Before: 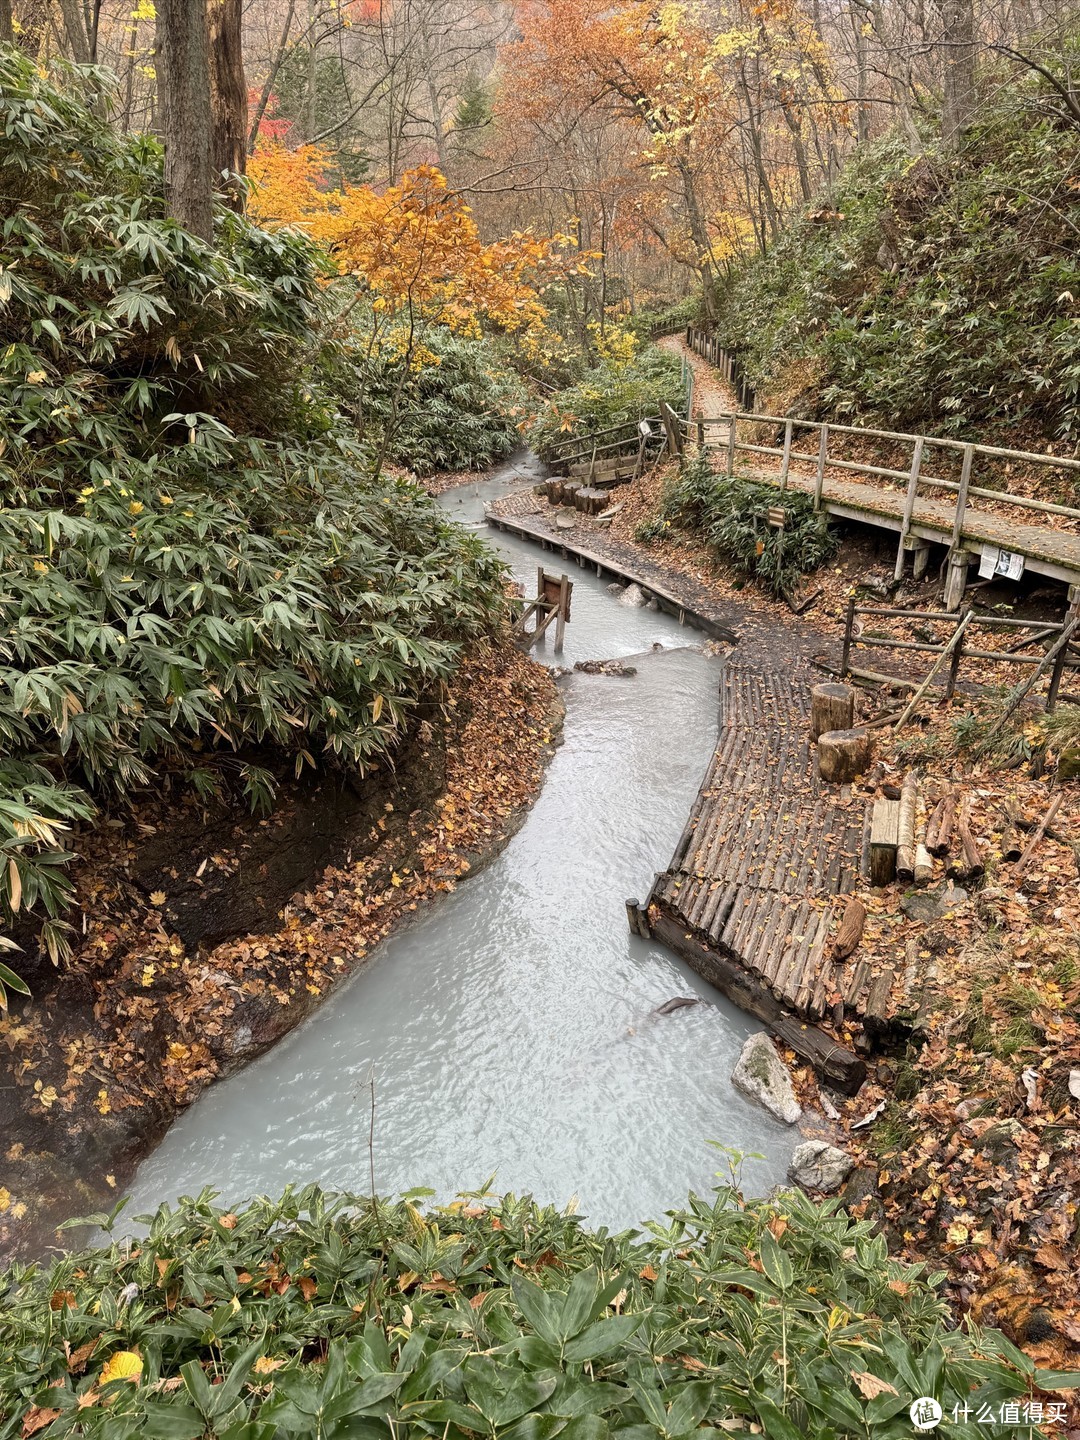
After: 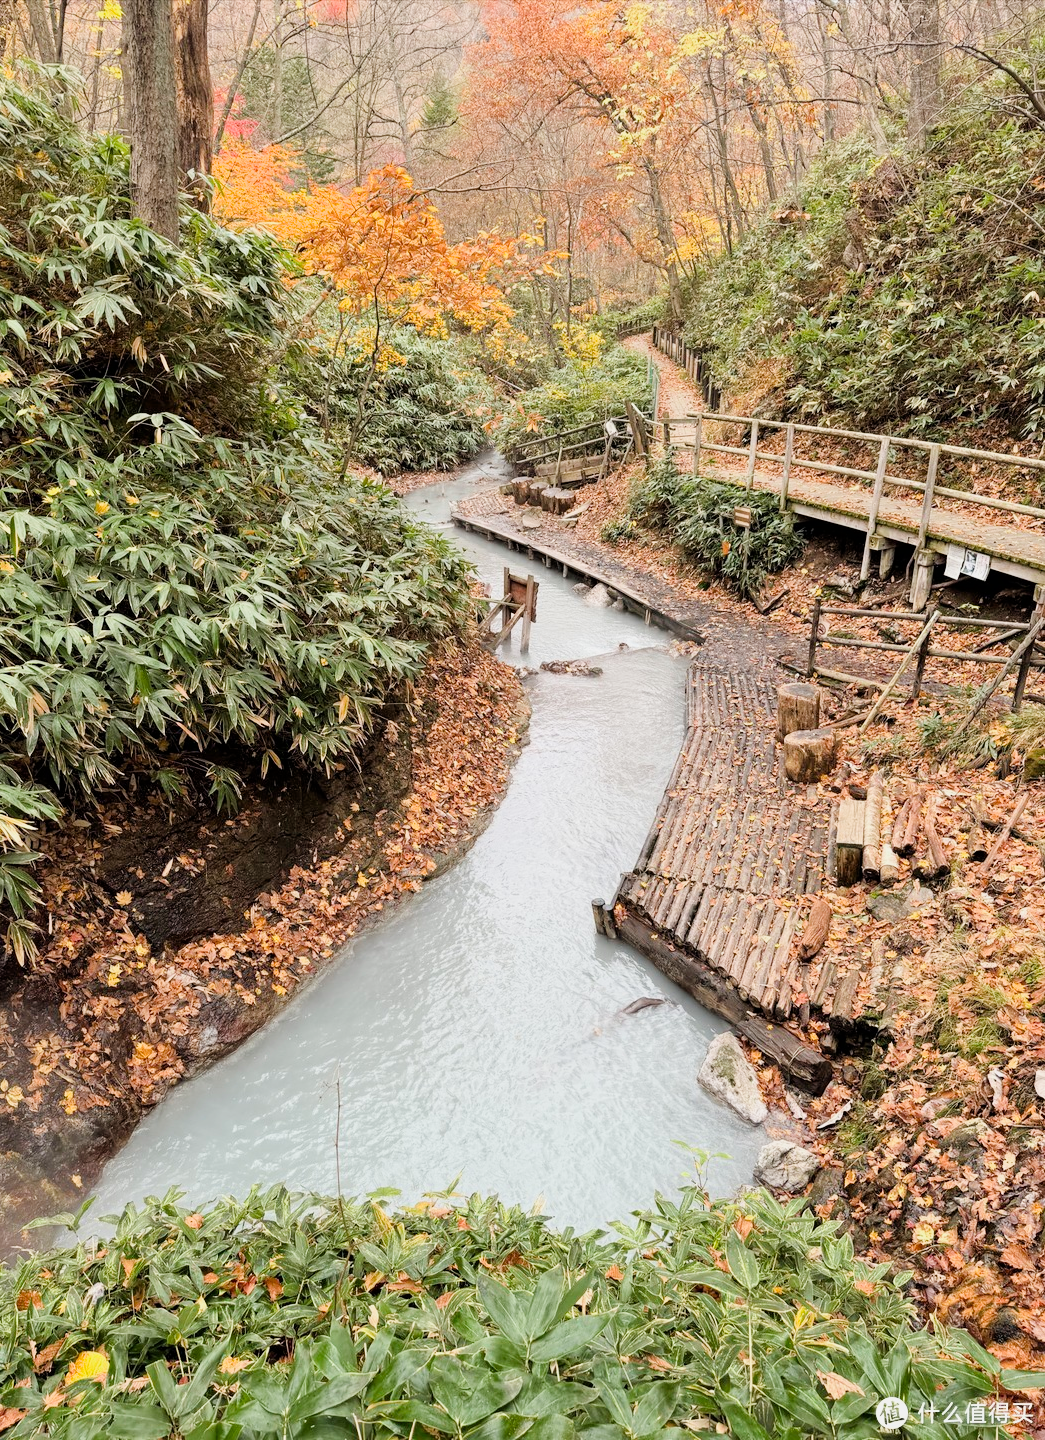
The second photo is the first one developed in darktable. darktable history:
filmic rgb: black relative exposure -7.65 EV, white relative exposure 4.56 EV, hardness 3.61
crop and rotate: left 3.214%
exposure: exposure 1 EV, compensate highlight preservation false
color correction: highlights b* -0.048
